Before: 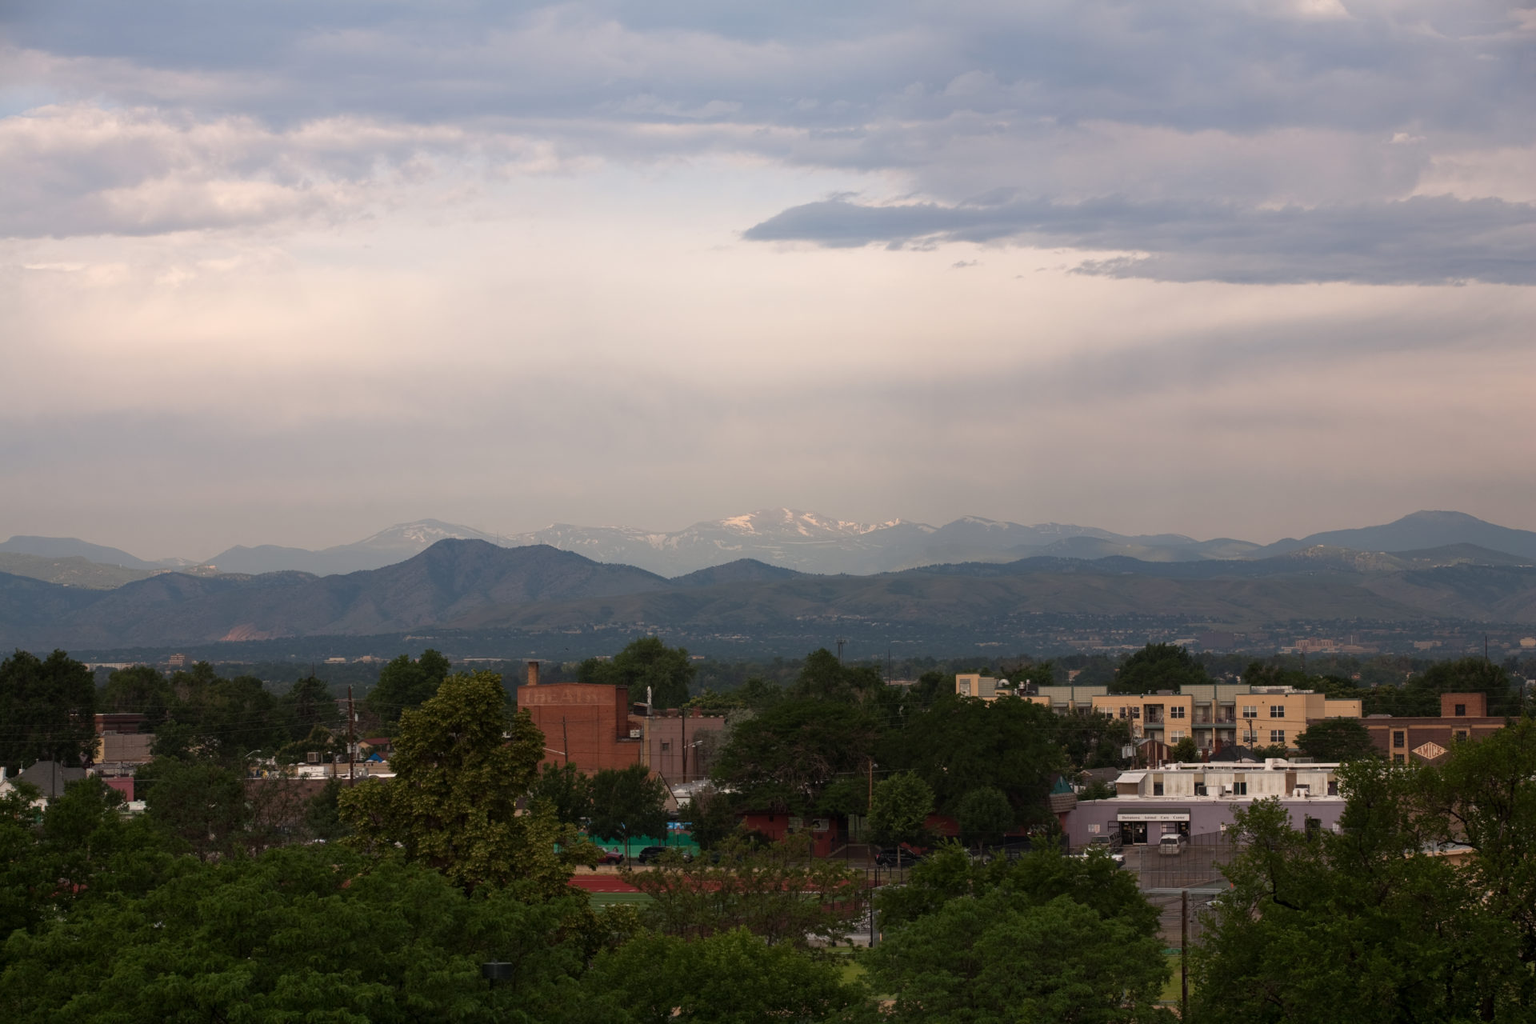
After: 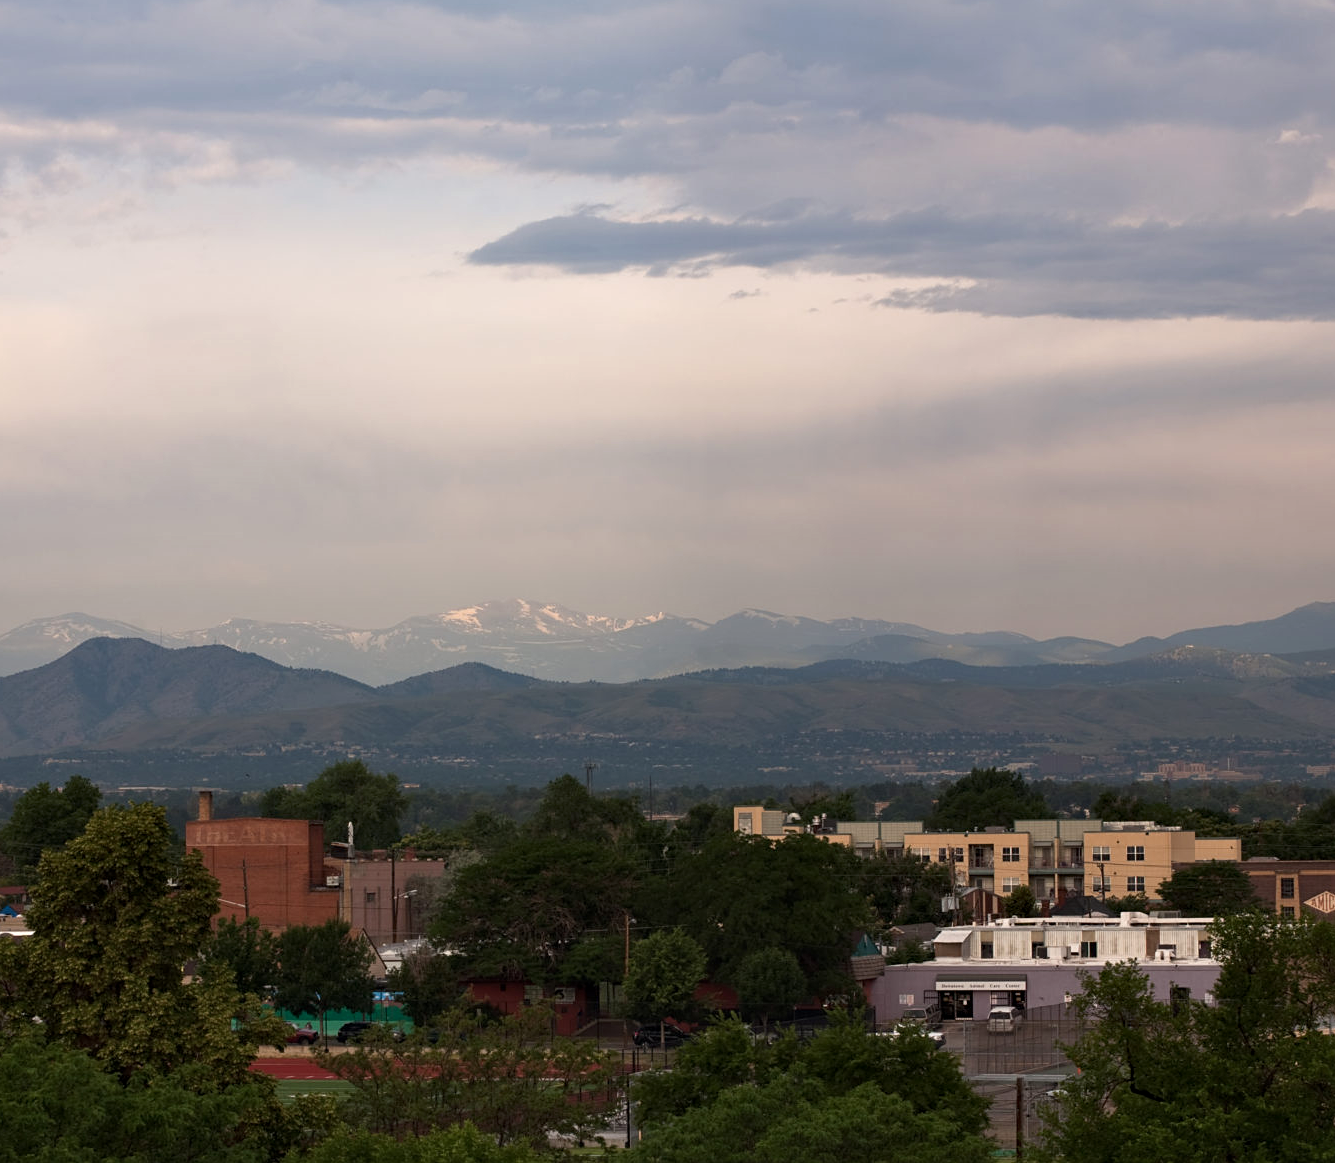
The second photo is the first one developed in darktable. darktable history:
crop and rotate: left 24.034%, top 2.838%, right 6.406%, bottom 6.299%
contrast equalizer: octaves 7, y [[0.6 ×6], [0.55 ×6], [0 ×6], [0 ×6], [0 ×6]], mix 0.3
sharpen: amount 0.2
